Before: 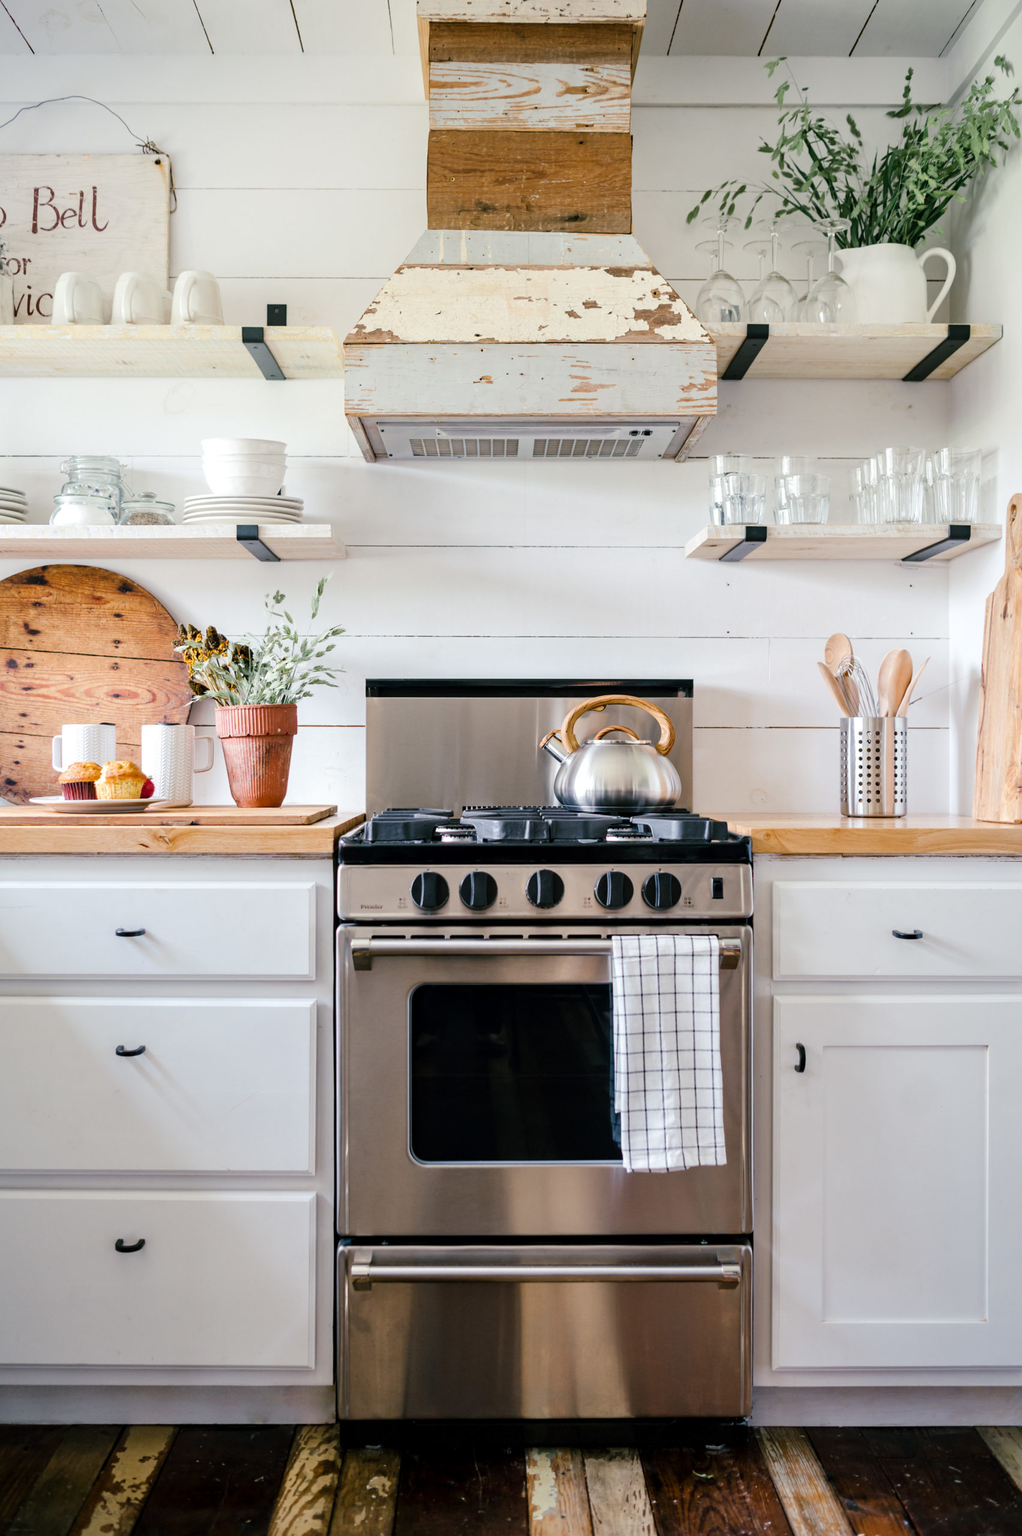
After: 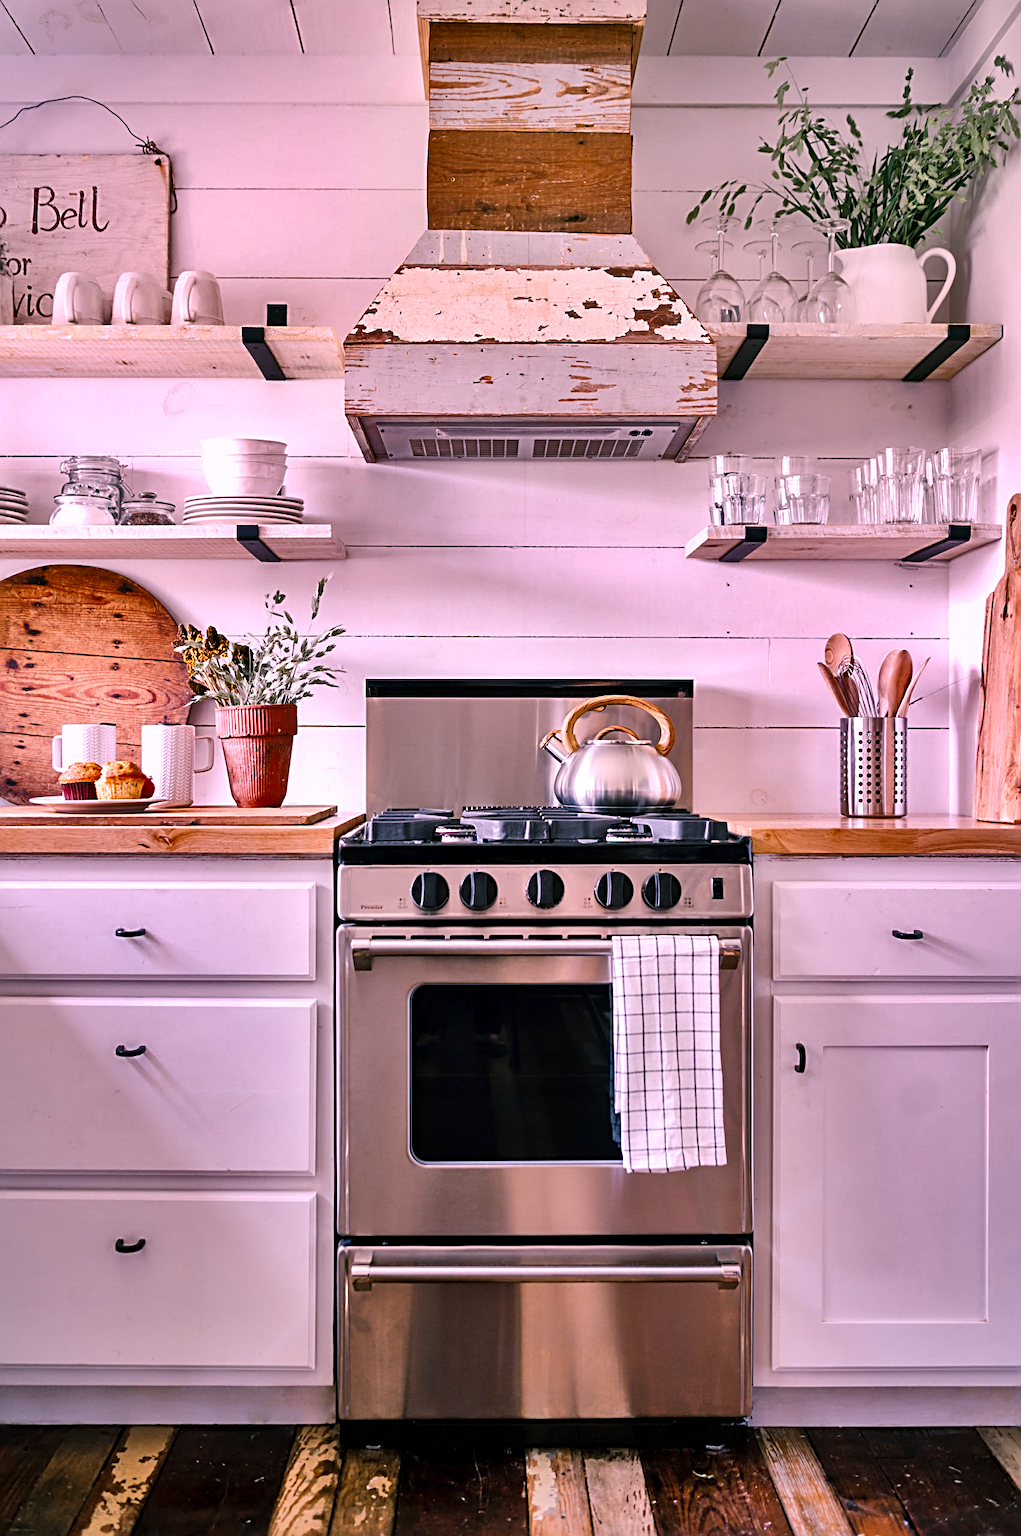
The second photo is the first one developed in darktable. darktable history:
shadows and highlights: white point adjustment 0.1, highlights -70, soften with gaussian
white balance: red 1.188, blue 1.11
sharpen: radius 4
